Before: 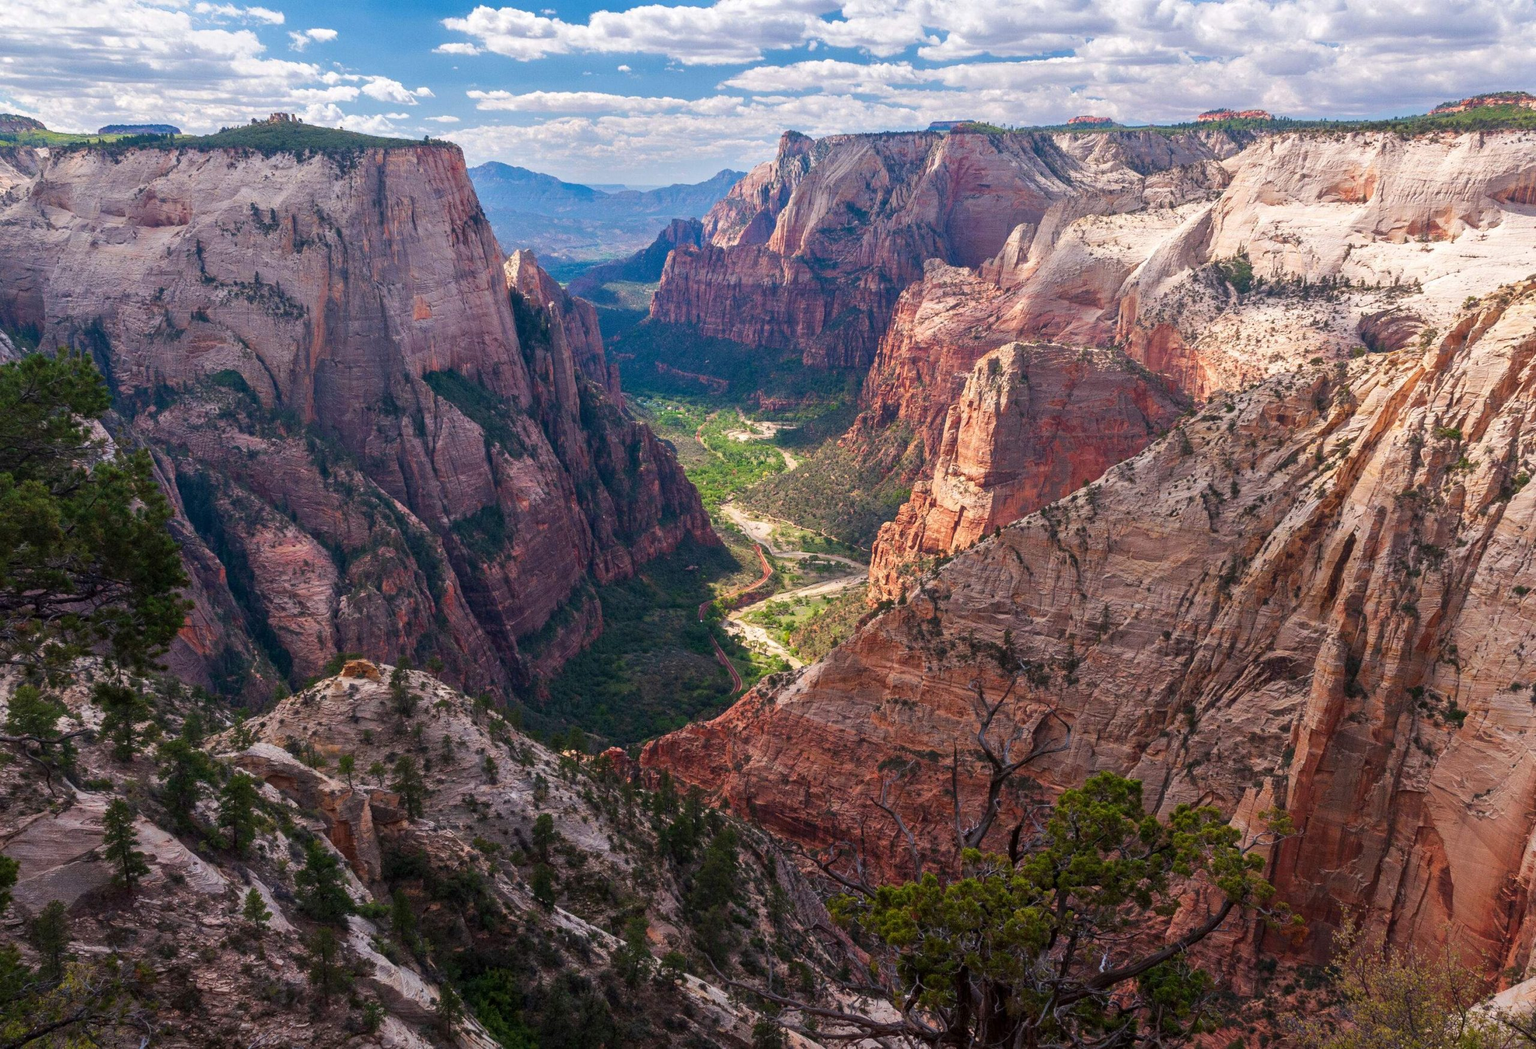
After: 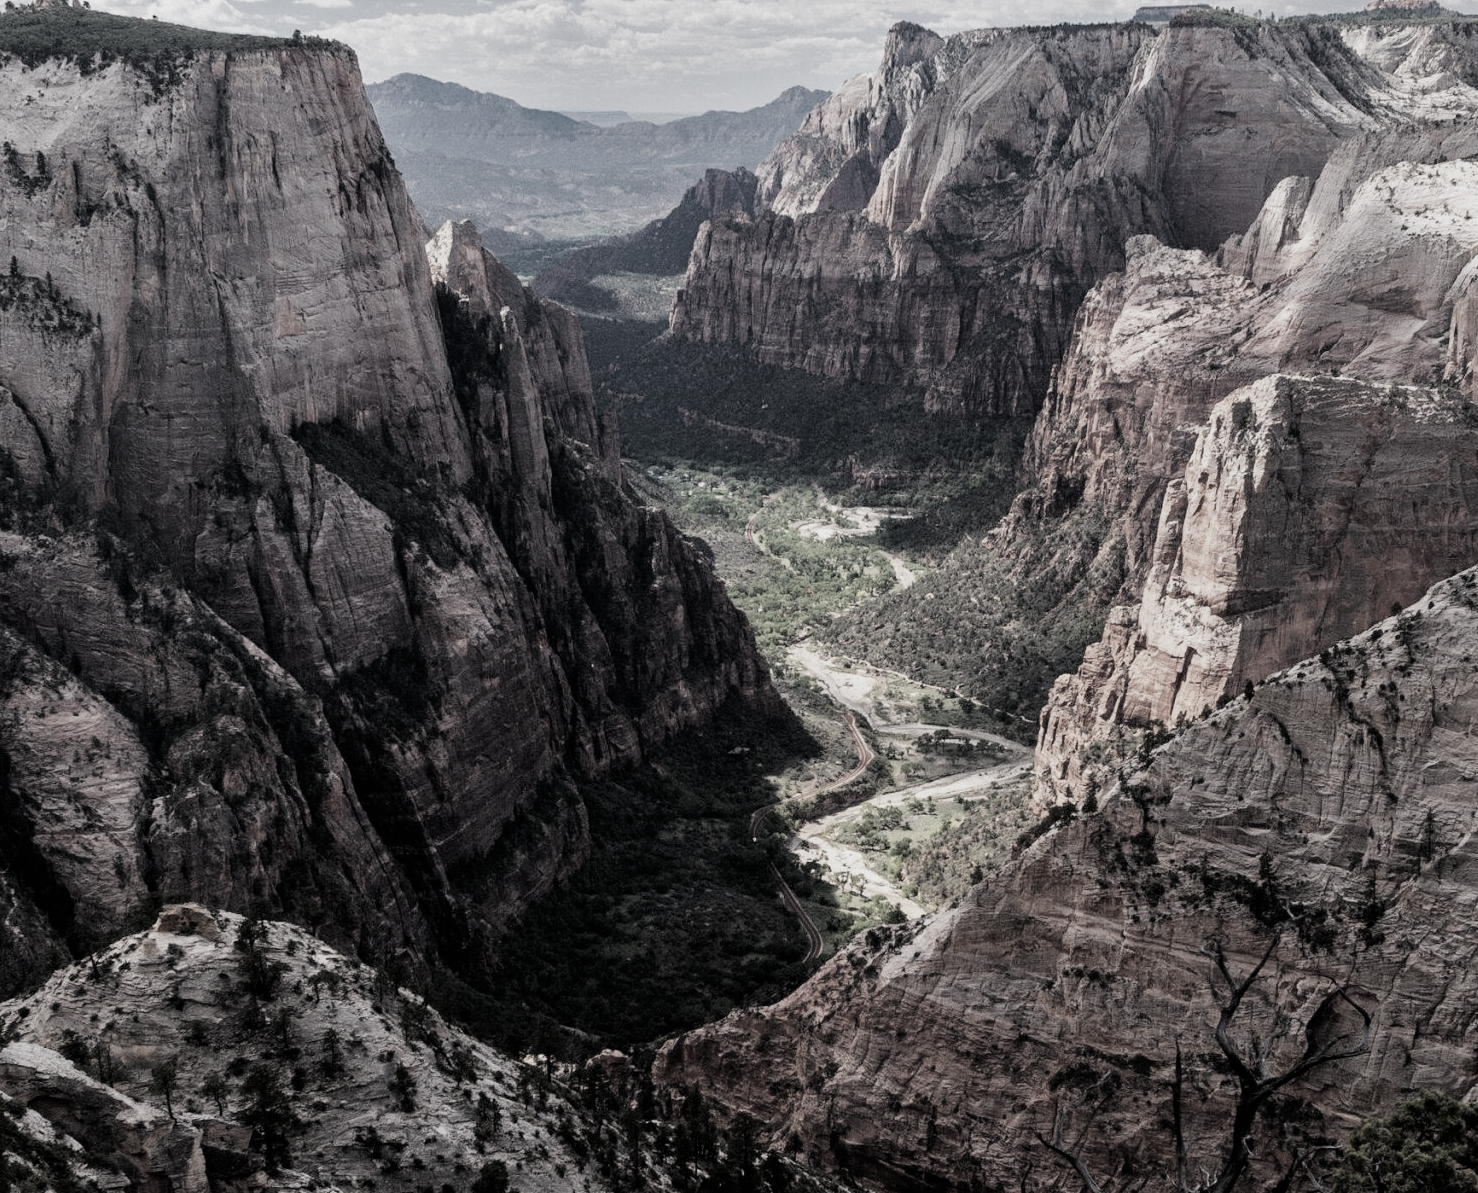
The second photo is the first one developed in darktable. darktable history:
filmic rgb: black relative exposure -5 EV, white relative exposure 3.5 EV, hardness 3.19, contrast 1.3, highlights saturation mix -50%
color correction: saturation 0.2
crop: left 16.202%, top 11.208%, right 26.045%, bottom 20.557%
